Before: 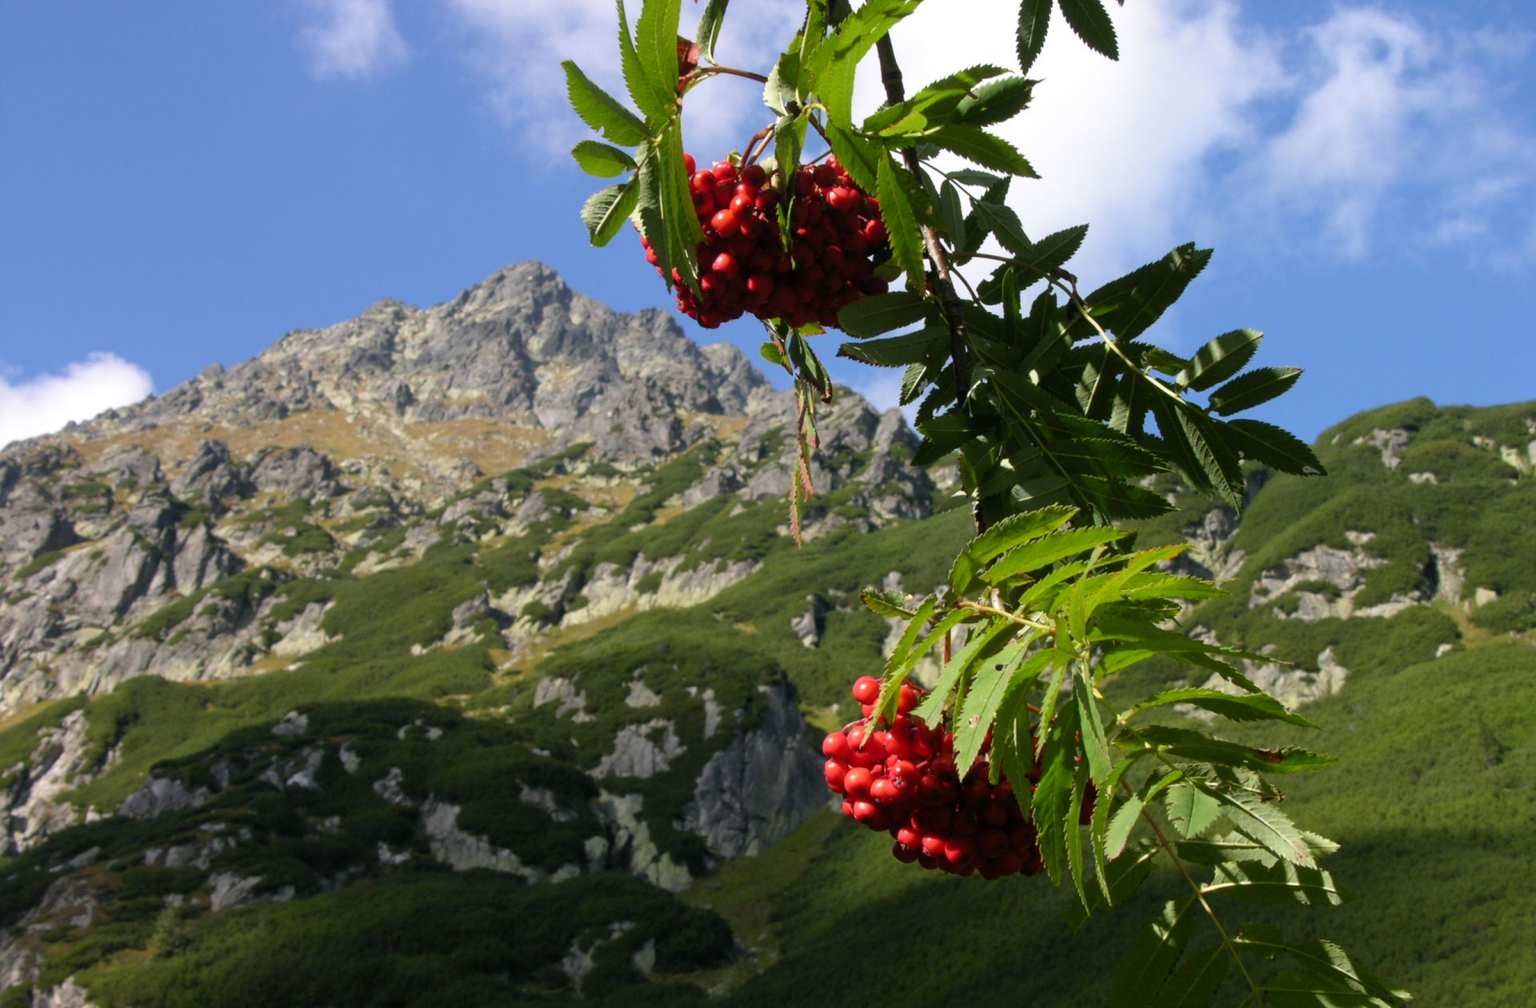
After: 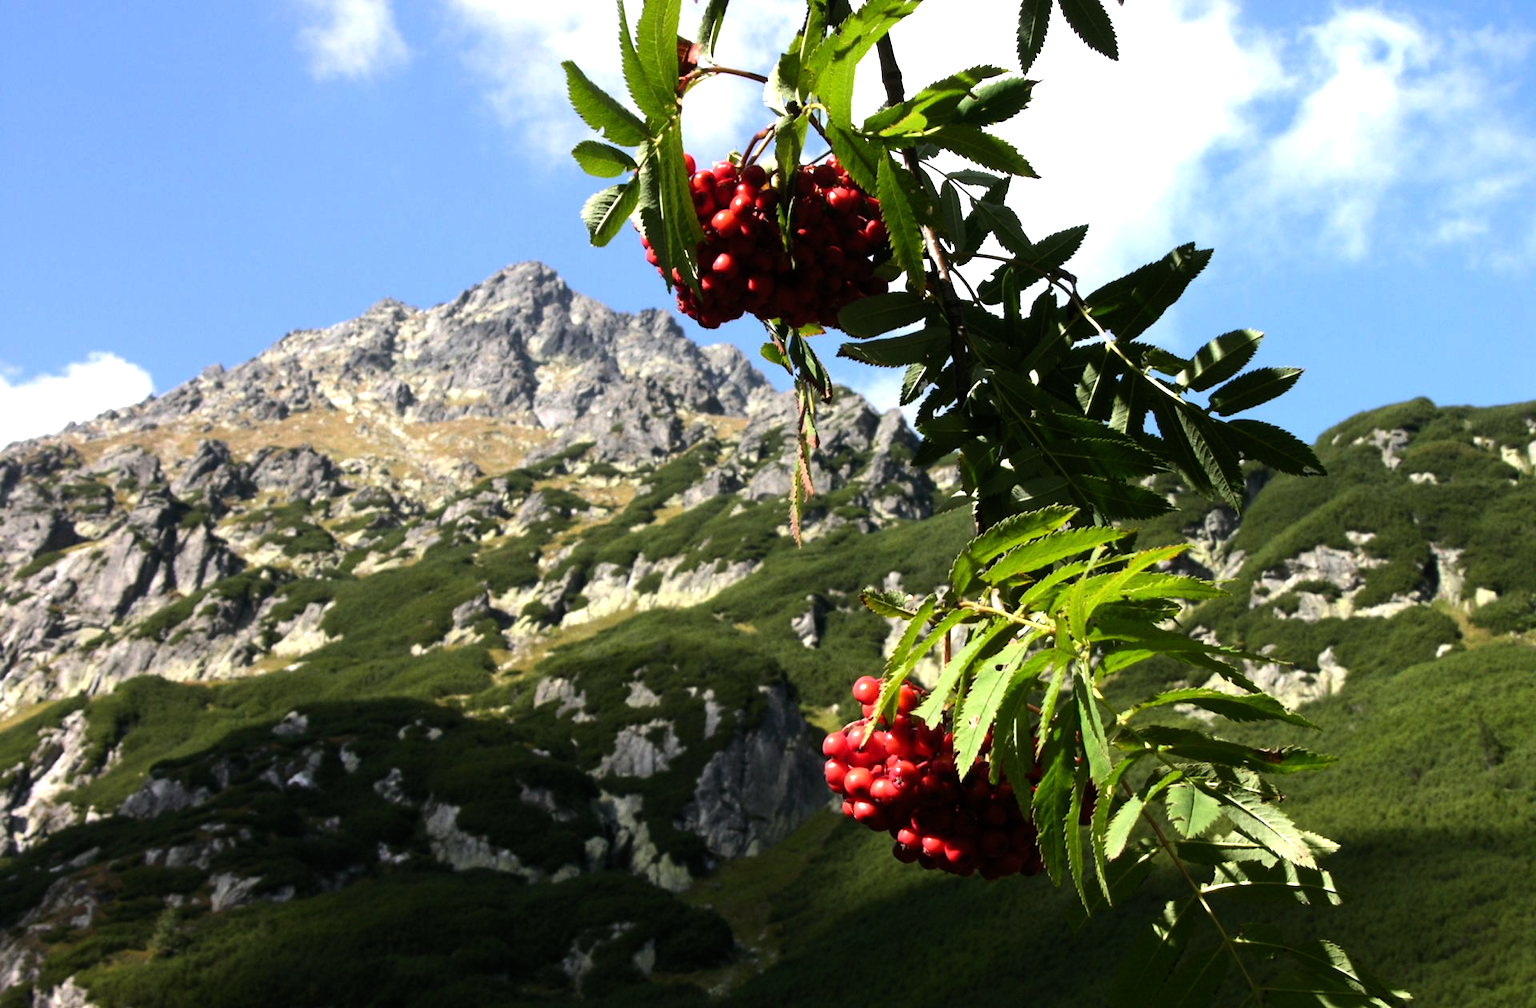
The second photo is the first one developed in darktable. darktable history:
tone equalizer: -8 EV -1.08 EV, -7 EV -0.997 EV, -6 EV -0.887 EV, -5 EV -0.571 EV, -3 EV 0.567 EV, -2 EV 0.883 EV, -1 EV 0.986 EV, +0 EV 1.05 EV, edges refinement/feathering 500, mask exposure compensation -1.57 EV, preserve details no
